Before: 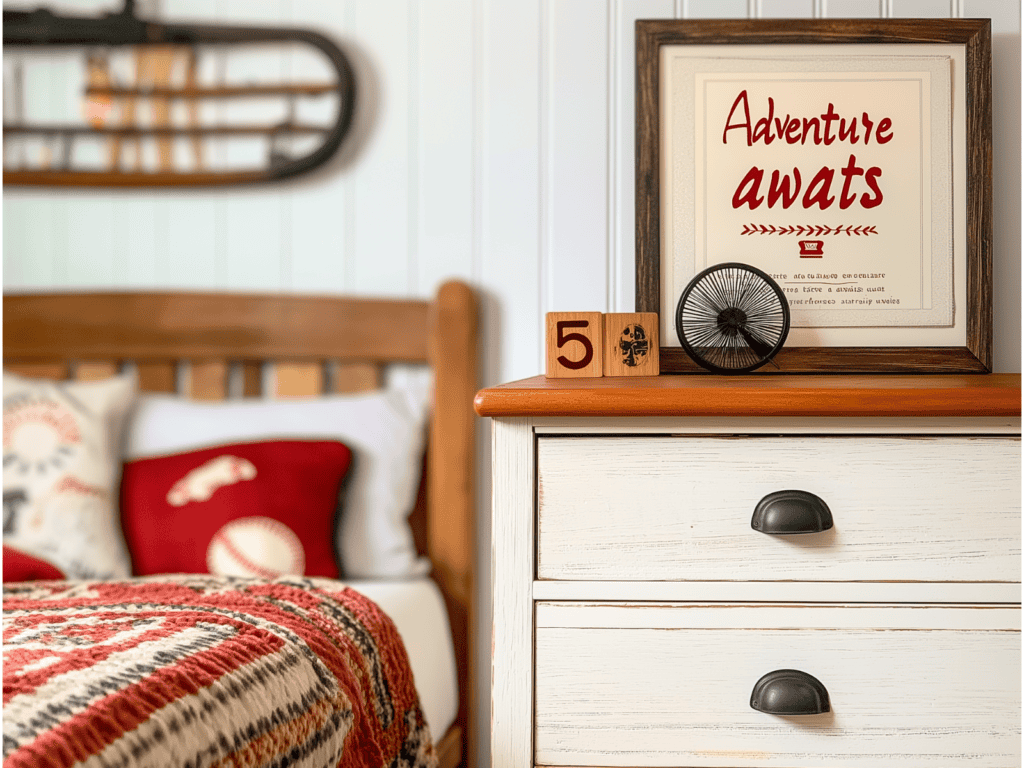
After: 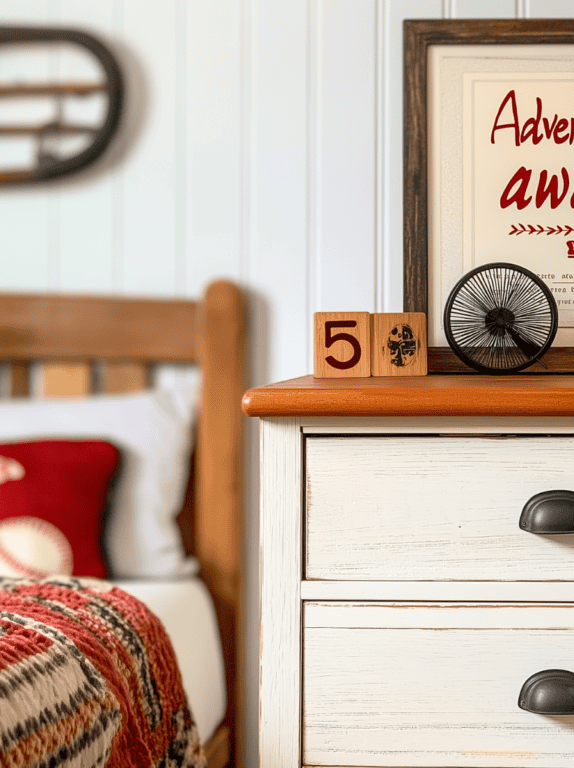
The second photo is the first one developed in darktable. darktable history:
crop and rotate: left 22.687%, right 21.239%
